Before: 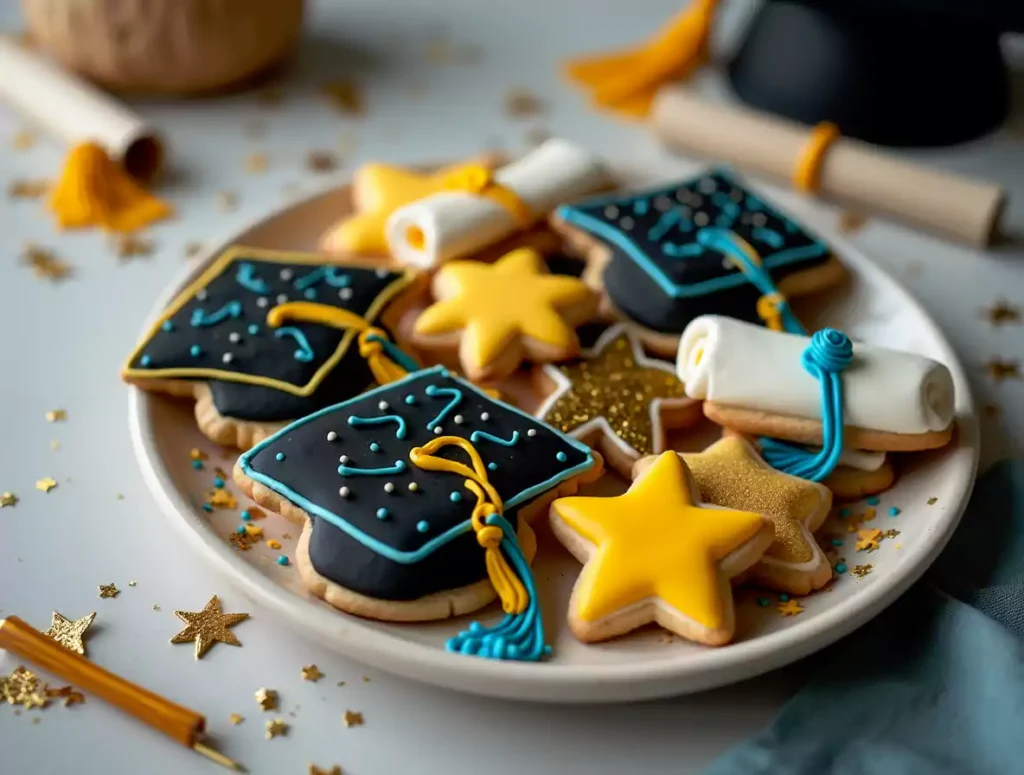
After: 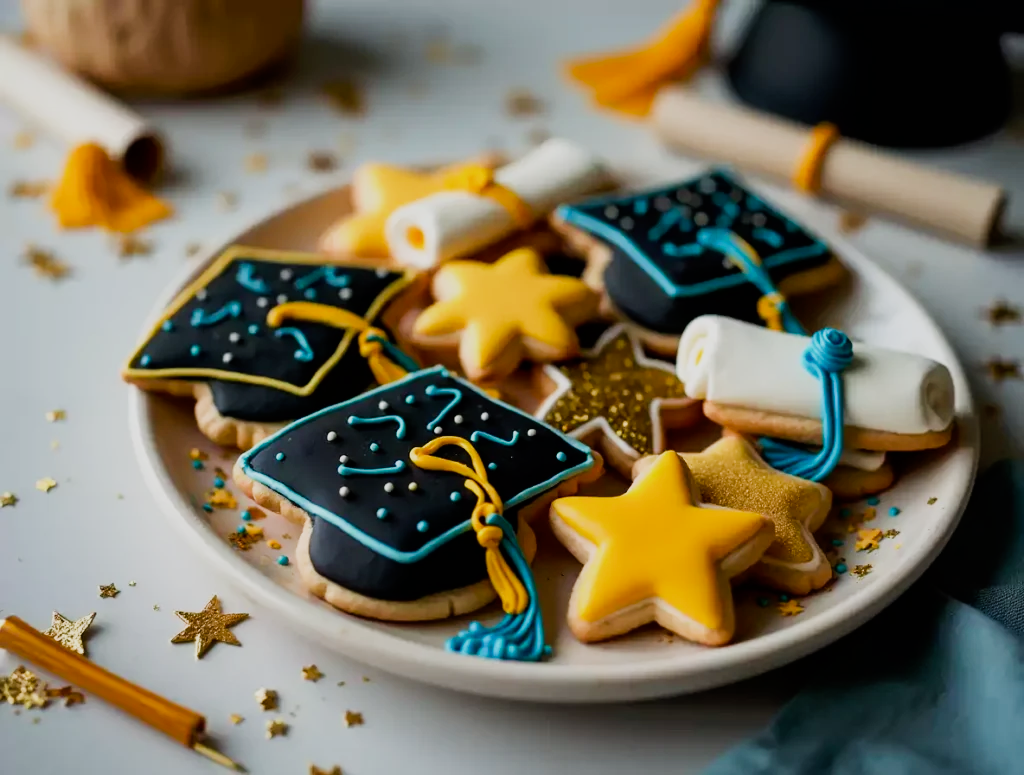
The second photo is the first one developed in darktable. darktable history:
sigmoid: on, module defaults
